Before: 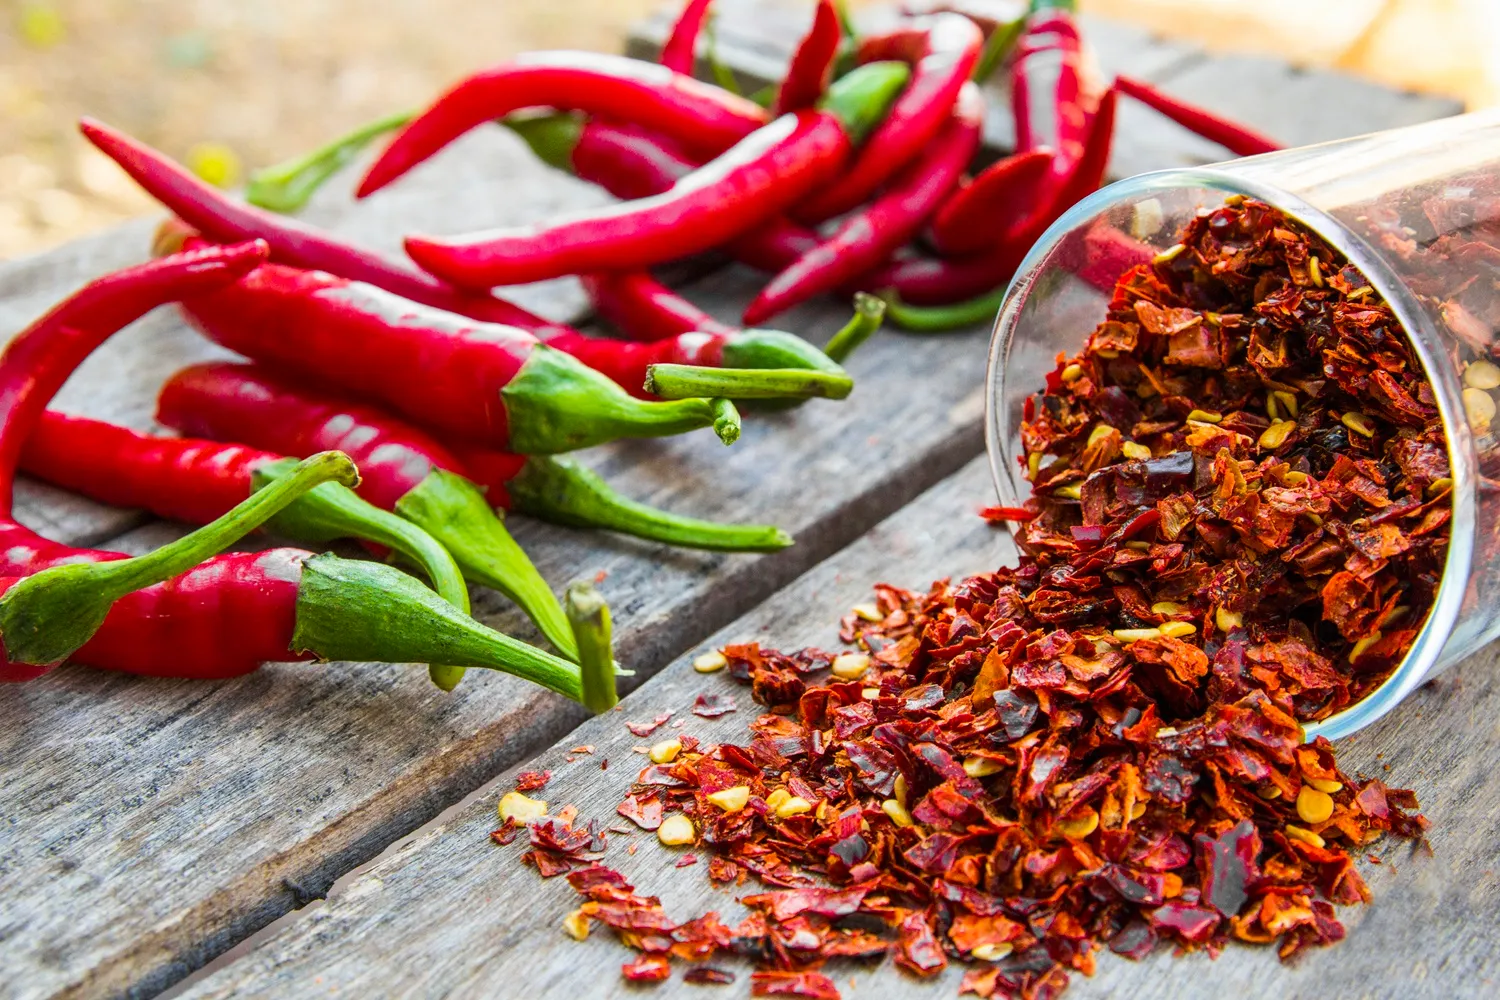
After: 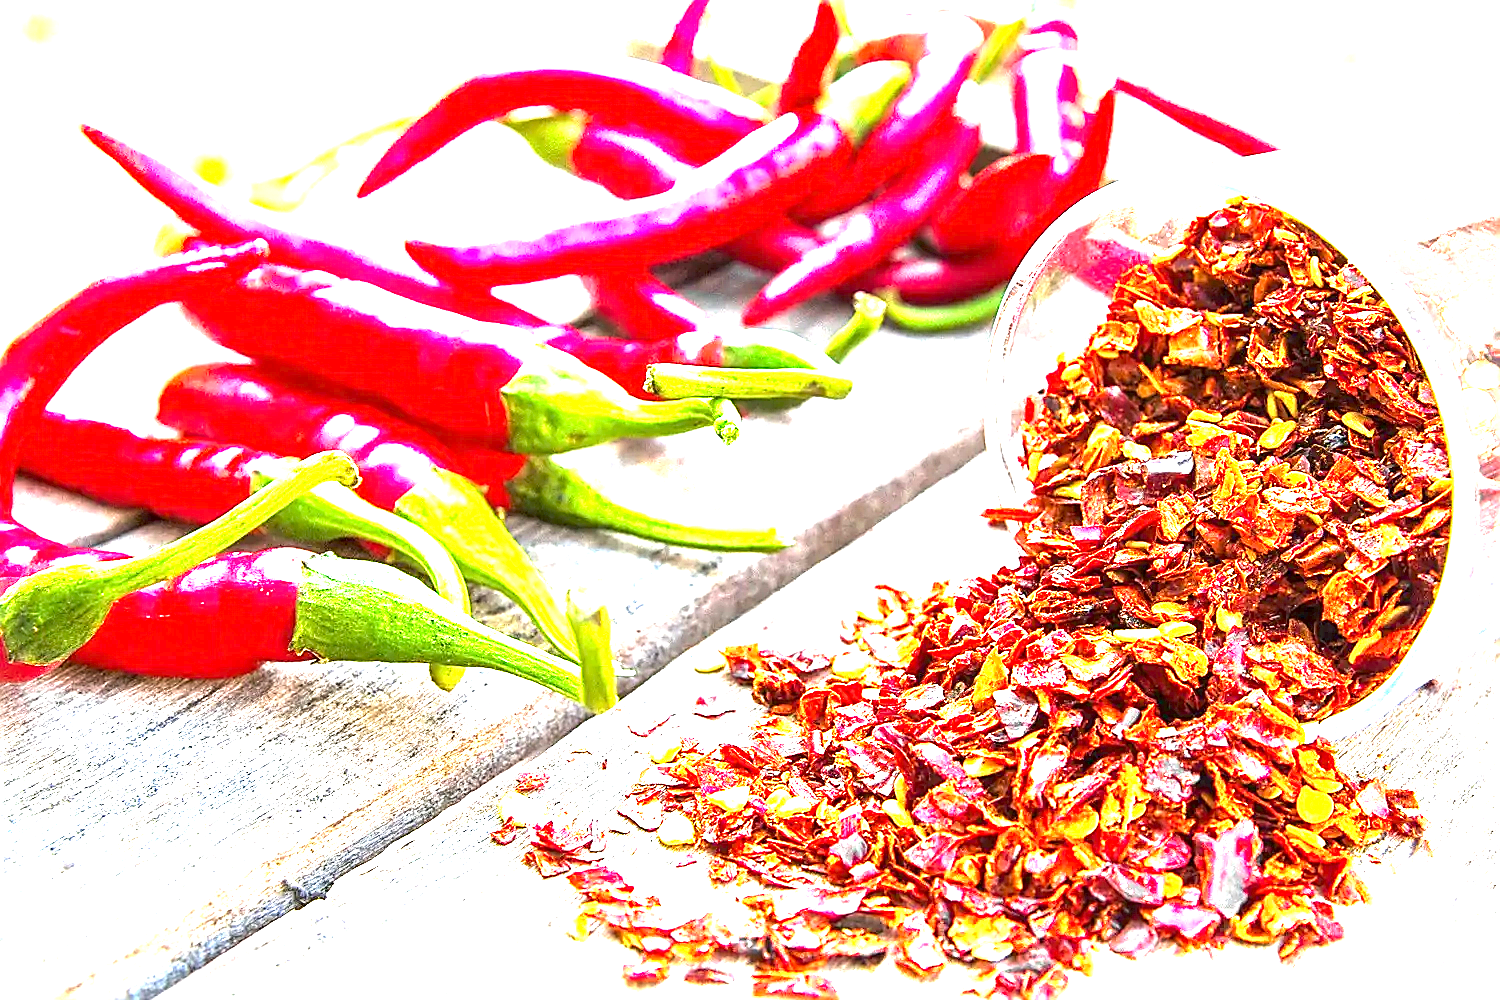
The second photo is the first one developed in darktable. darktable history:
exposure: exposure 3 EV, compensate highlight preservation false
sharpen: radius 1.4, amount 1.25, threshold 0.7
